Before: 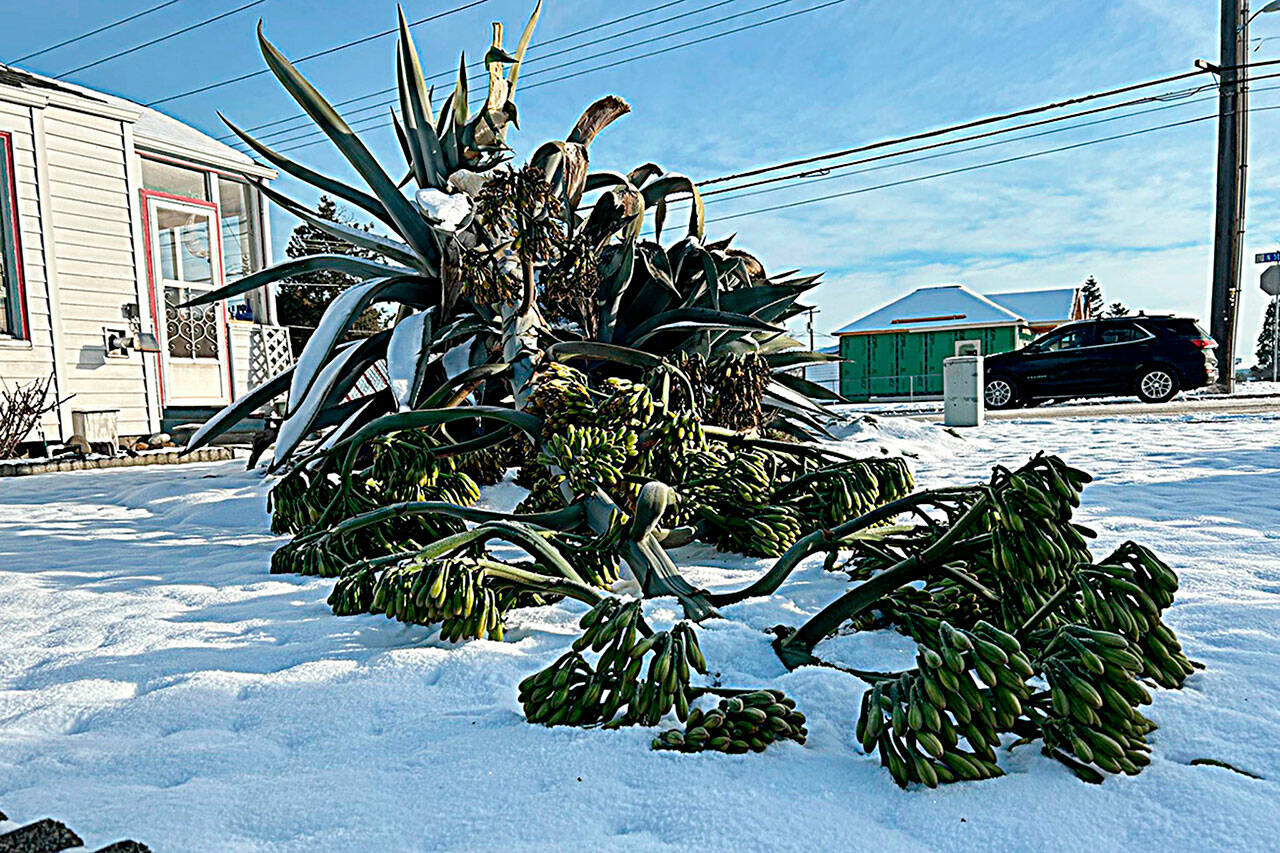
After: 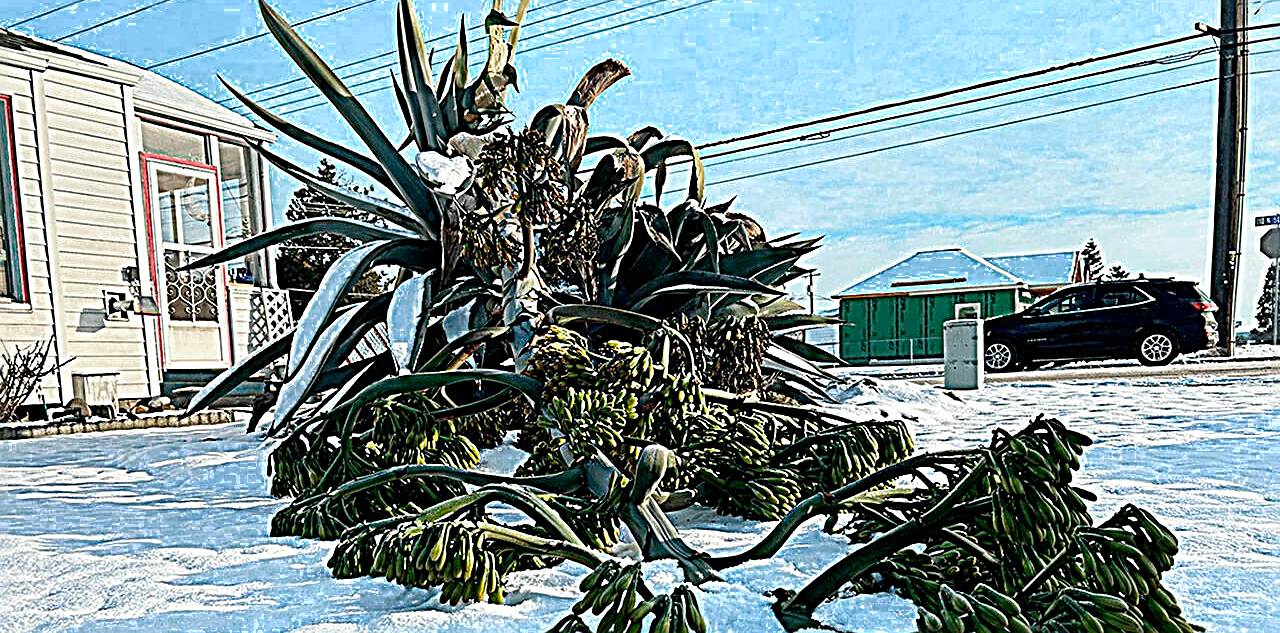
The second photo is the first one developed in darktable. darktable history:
crop: top 4.34%, bottom 21.438%
sharpen: radius 2.834, amount 0.71
color zones: curves: ch0 [(0.203, 0.433) (0.607, 0.517) (0.697, 0.696) (0.705, 0.897)]
